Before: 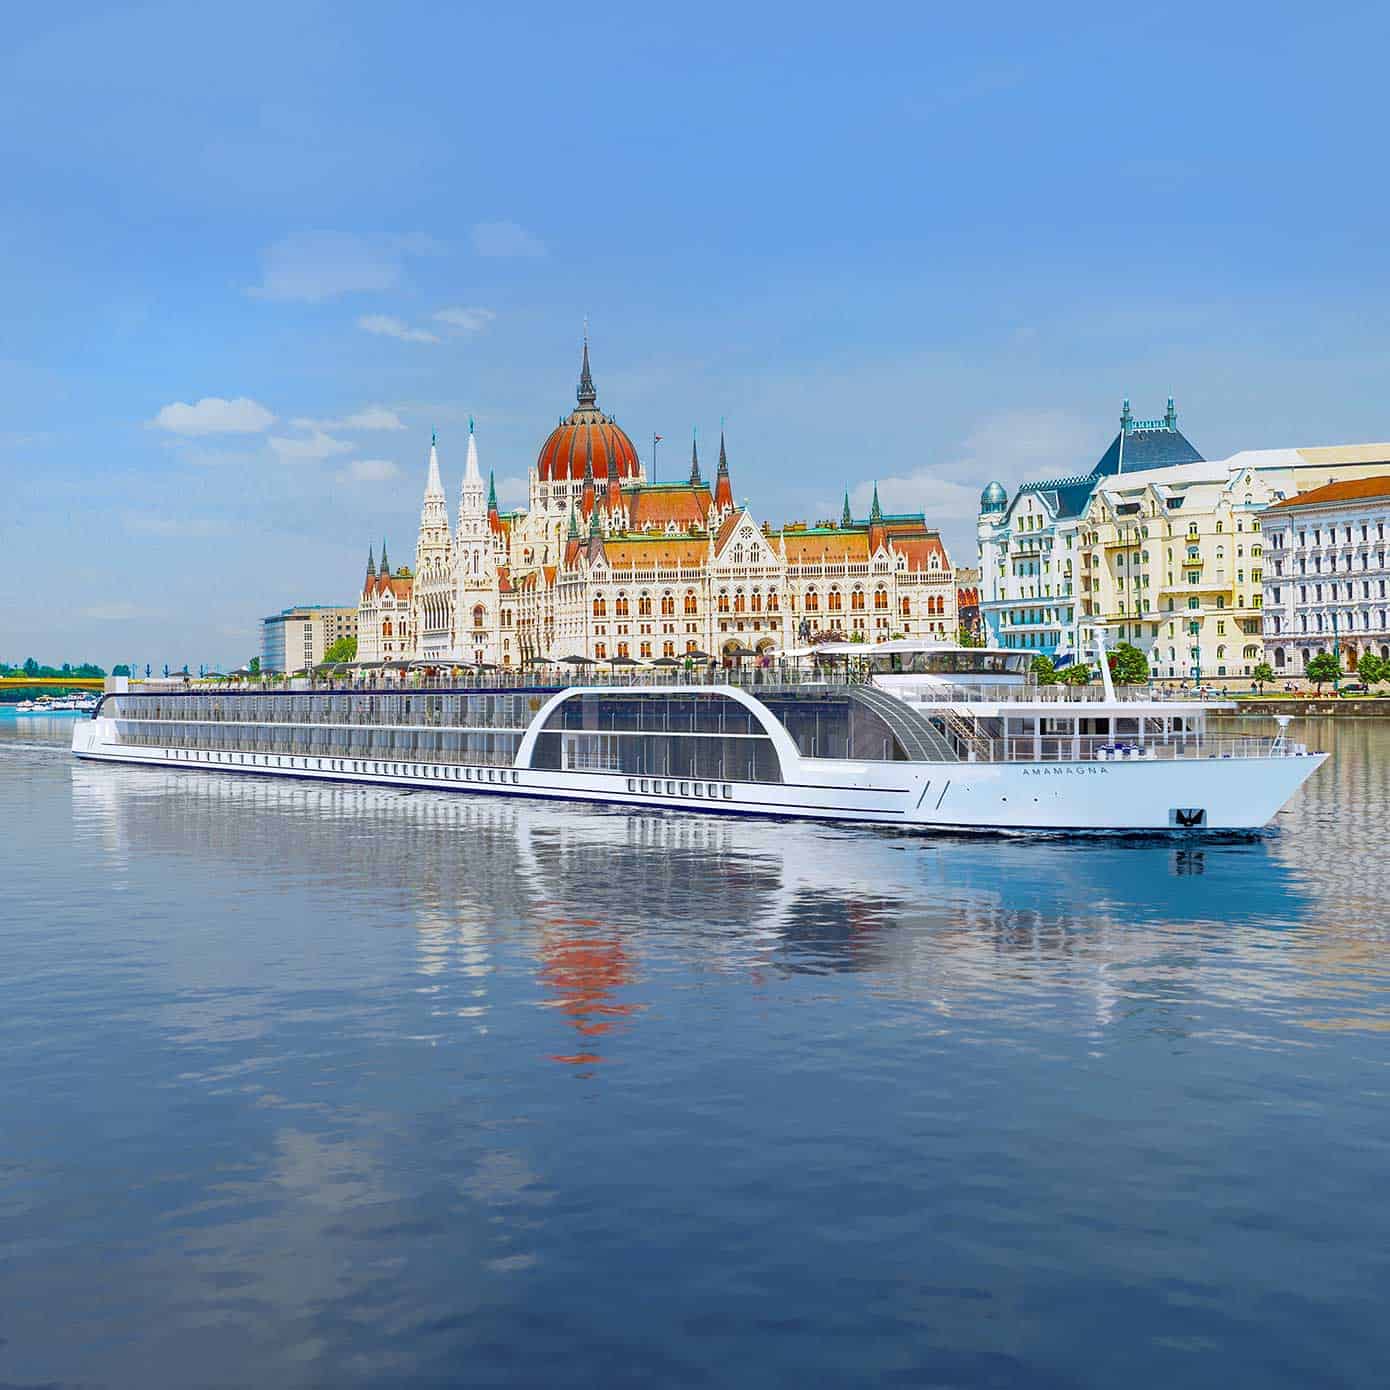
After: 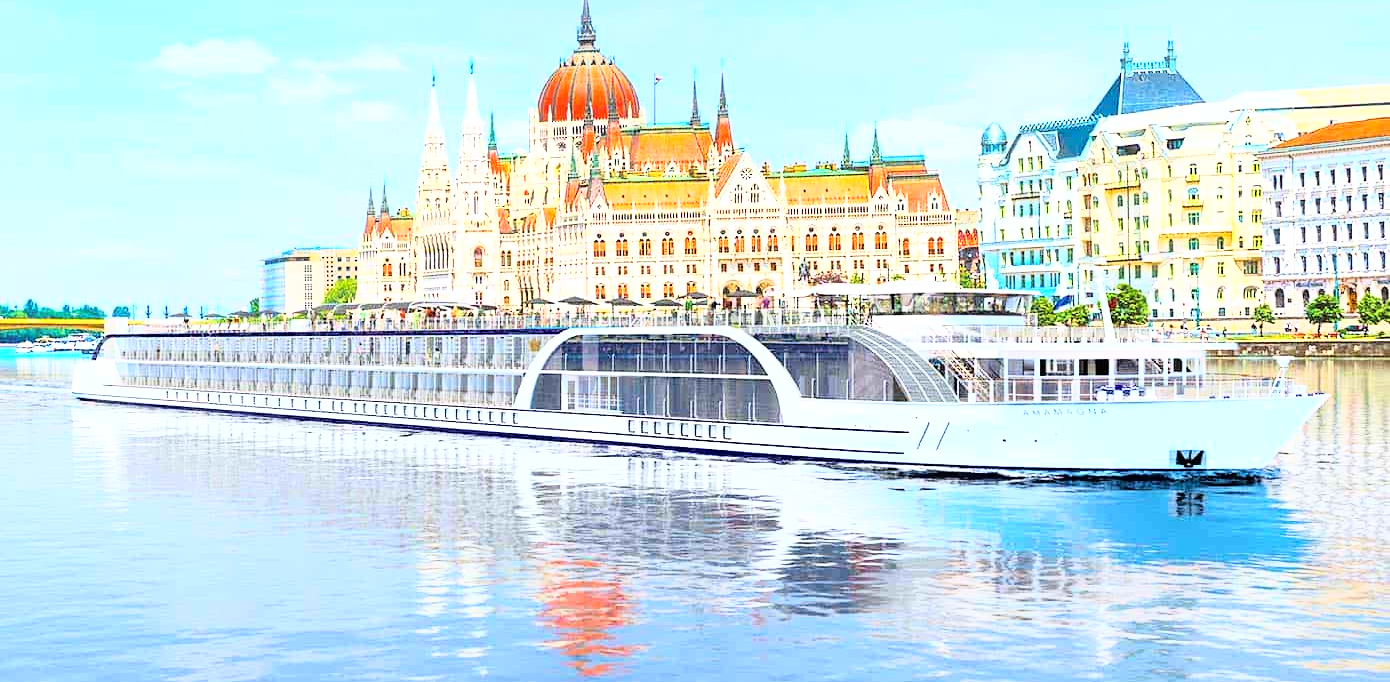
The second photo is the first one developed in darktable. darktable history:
tone equalizer: -8 EV -0.45 EV, -7 EV -0.372 EV, -6 EV -0.363 EV, -5 EV -0.223 EV, -3 EV 0.193 EV, -2 EV 0.346 EV, -1 EV 0.382 EV, +0 EV 0.409 EV
base curve: curves: ch0 [(0, 0) (0.012, 0.01) (0.073, 0.168) (0.31, 0.711) (0.645, 0.957) (1, 1)]
crop and rotate: top 25.874%, bottom 25.051%
